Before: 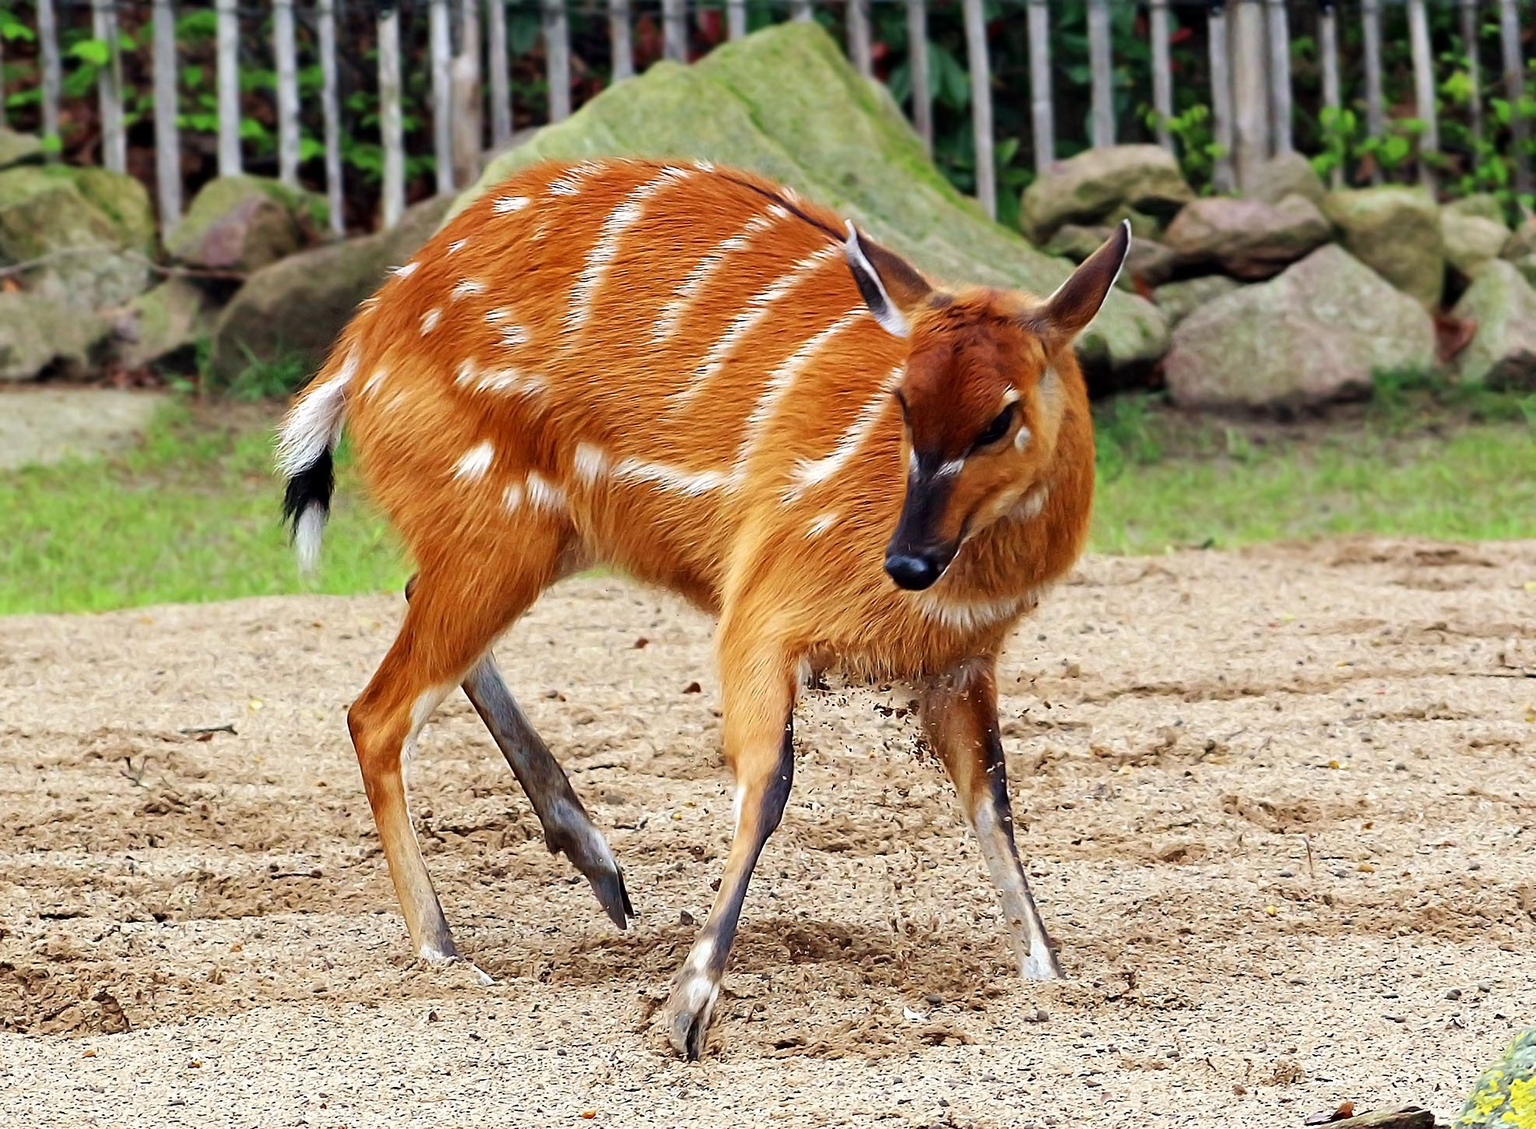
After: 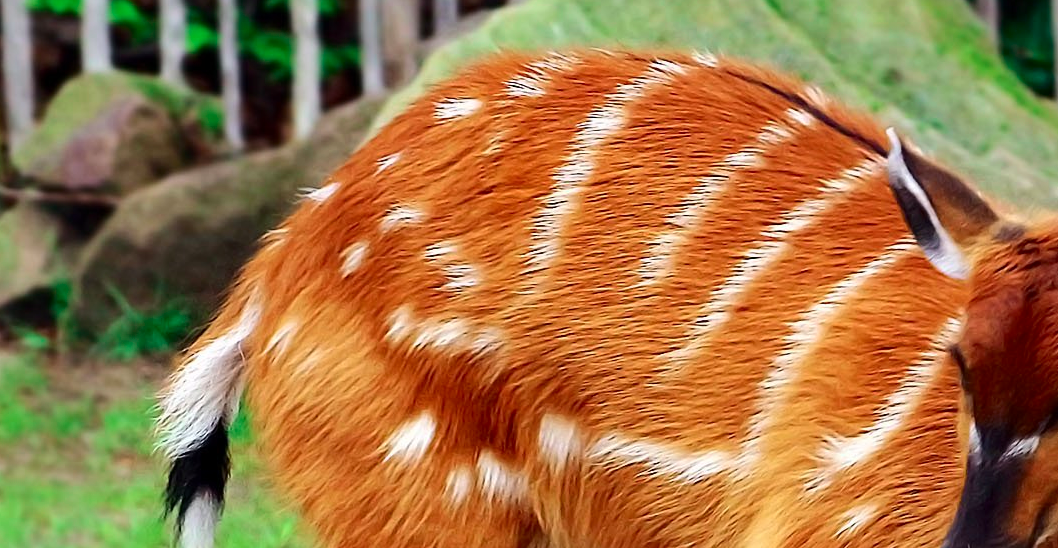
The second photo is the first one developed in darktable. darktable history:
tone curve: curves: ch0 [(0, 0) (0.183, 0.152) (0.571, 0.594) (1, 1)]; ch1 [(0, 0) (0.394, 0.307) (0.5, 0.5) (0.586, 0.597) (0.625, 0.647) (1, 1)]; ch2 [(0, 0) (0.5, 0.5) (0.604, 0.616) (1, 1)], color space Lab, independent channels, preserve colors none
crop: left 10.121%, top 10.631%, right 36.218%, bottom 51.526%
white balance: emerald 1
